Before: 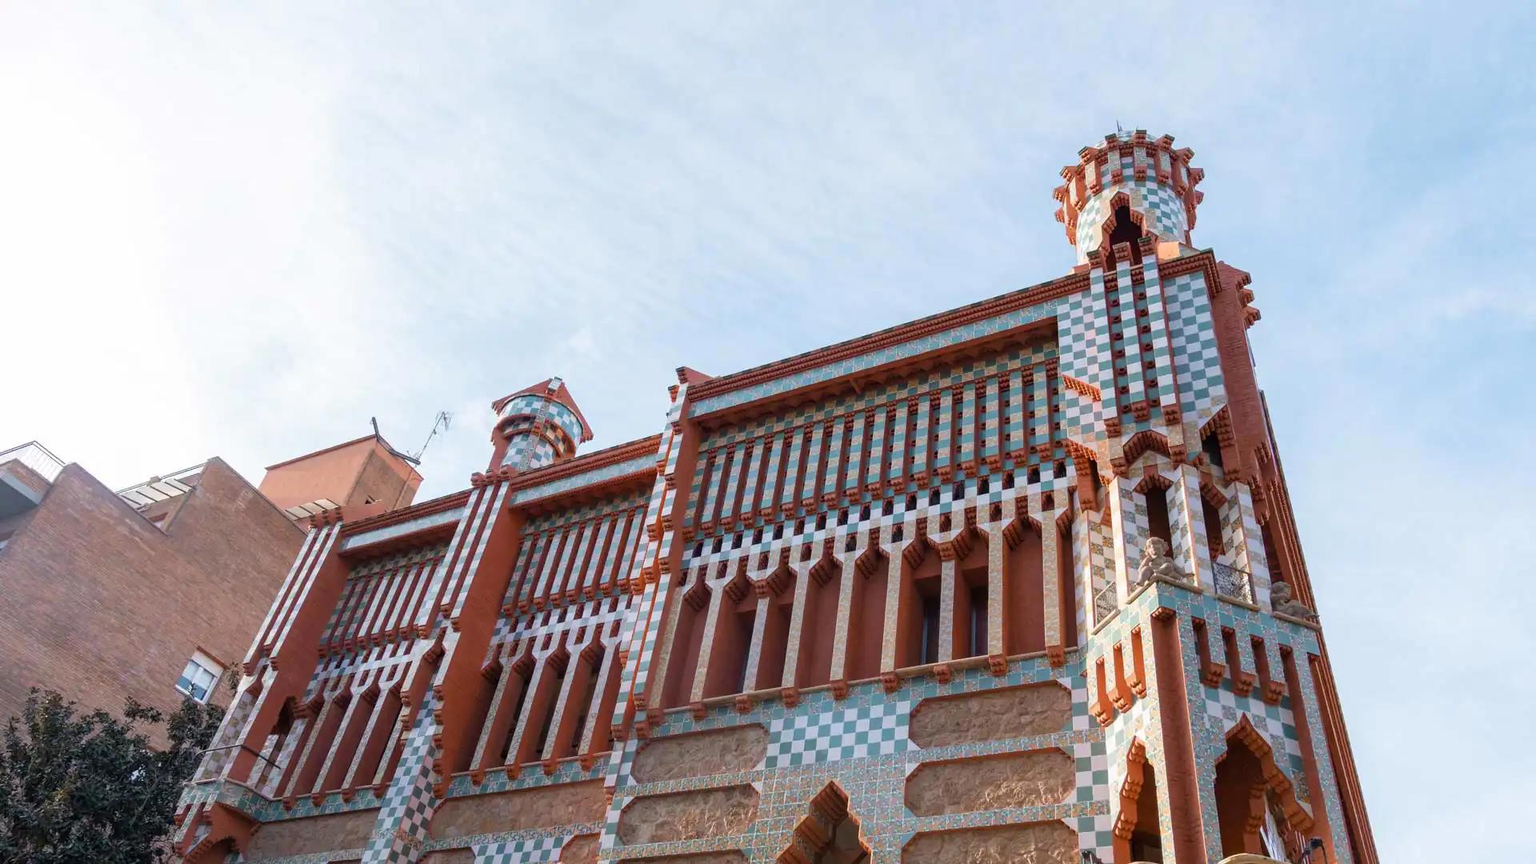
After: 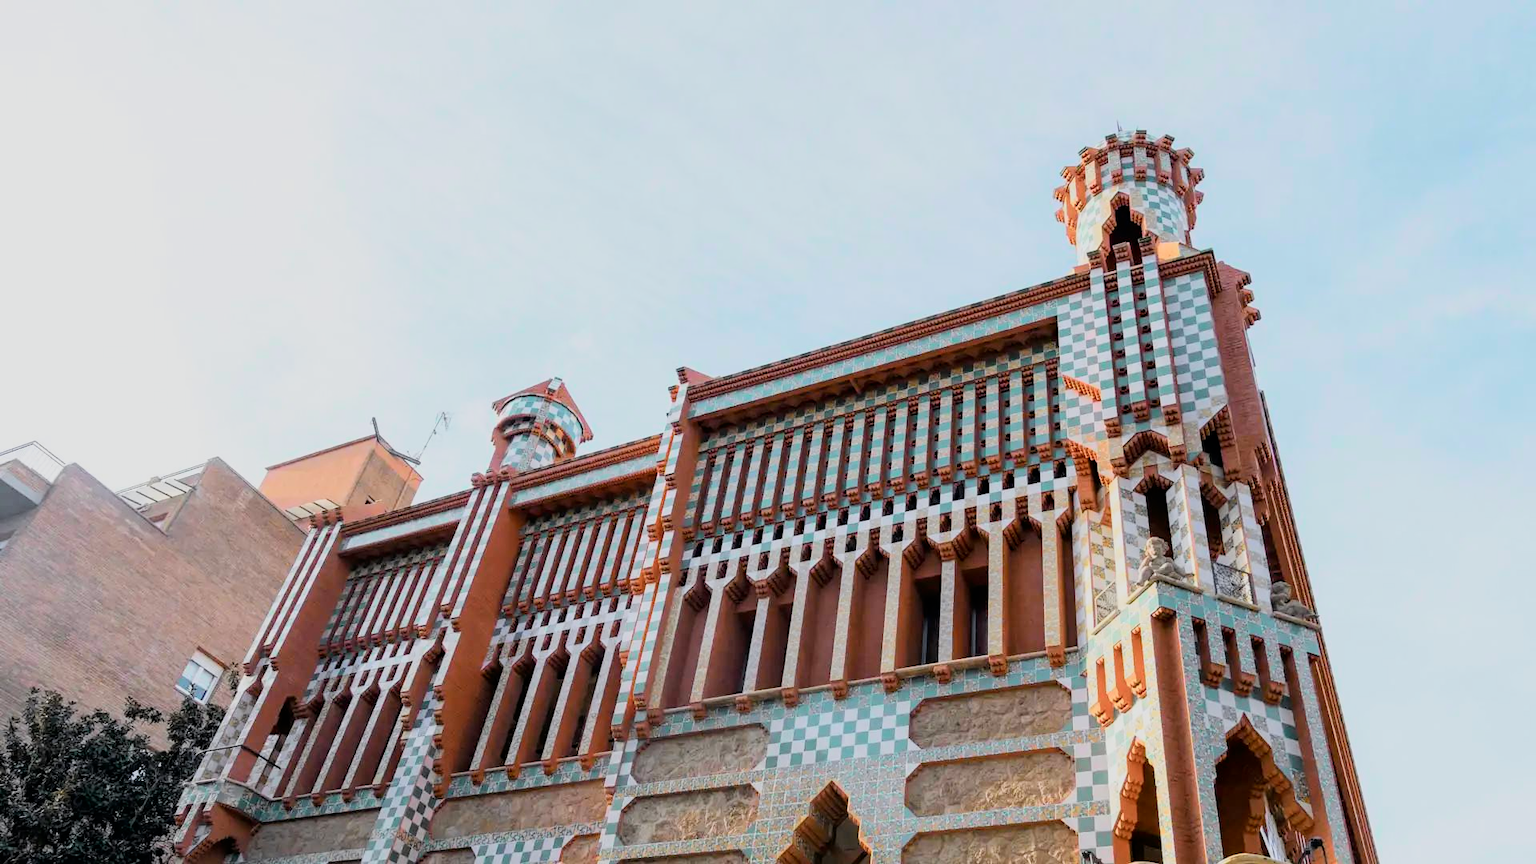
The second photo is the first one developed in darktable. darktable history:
tone curve: curves: ch0 [(0, 0) (0.048, 0.024) (0.099, 0.082) (0.227, 0.255) (0.407, 0.482) (0.543, 0.634) (0.719, 0.77) (0.837, 0.843) (1, 0.906)]; ch1 [(0, 0) (0.3, 0.268) (0.404, 0.374) (0.475, 0.463) (0.501, 0.499) (0.514, 0.502) (0.551, 0.541) (0.643, 0.648) (0.682, 0.674) (0.802, 0.812) (1, 1)]; ch2 [(0, 0) (0.259, 0.207) (0.323, 0.311) (0.364, 0.368) (0.442, 0.461) (0.498, 0.498) (0.531, 0.528) (0.581, 0.602) (0.629, 0.659) (0.768, 0.728) (1, 1)], color space Lab, independent channels, preserve colors none
filmic rgb: middle gray luminance 18.42%, black relative exposure -11.45 EV, white relative exposure 2.55 EV, threshold 6 EV, target black luminance 0%, hardness 8.41, latitude 99%, contrast 1.084, shadows ↔ highlights balance 0.505%, add noise in highlights 0, preserve chrominance max RGB, color science v3 (2019), use custom middle-gray values true, iterations of high-quality reconstruction 0, contrast in highlights soft, enable highlight reconstruction true
